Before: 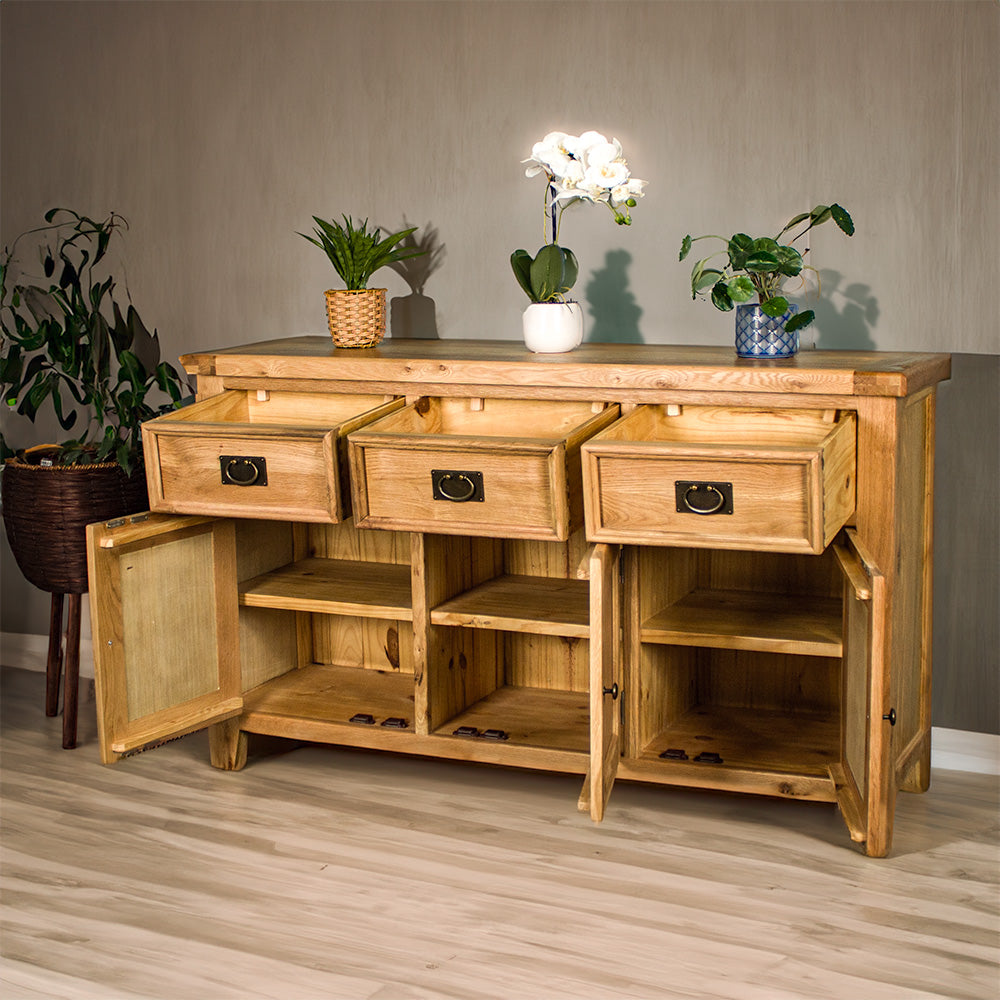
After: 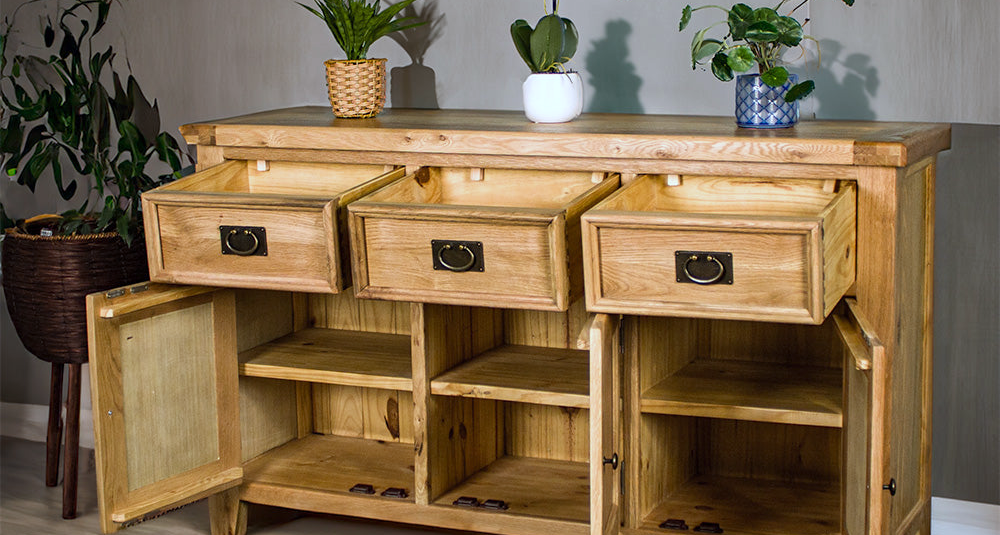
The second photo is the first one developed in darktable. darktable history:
crop and rotate: top 23.043%, bottom 23.437%
white balance: red 0.926, green 1.003, blue 1.133
